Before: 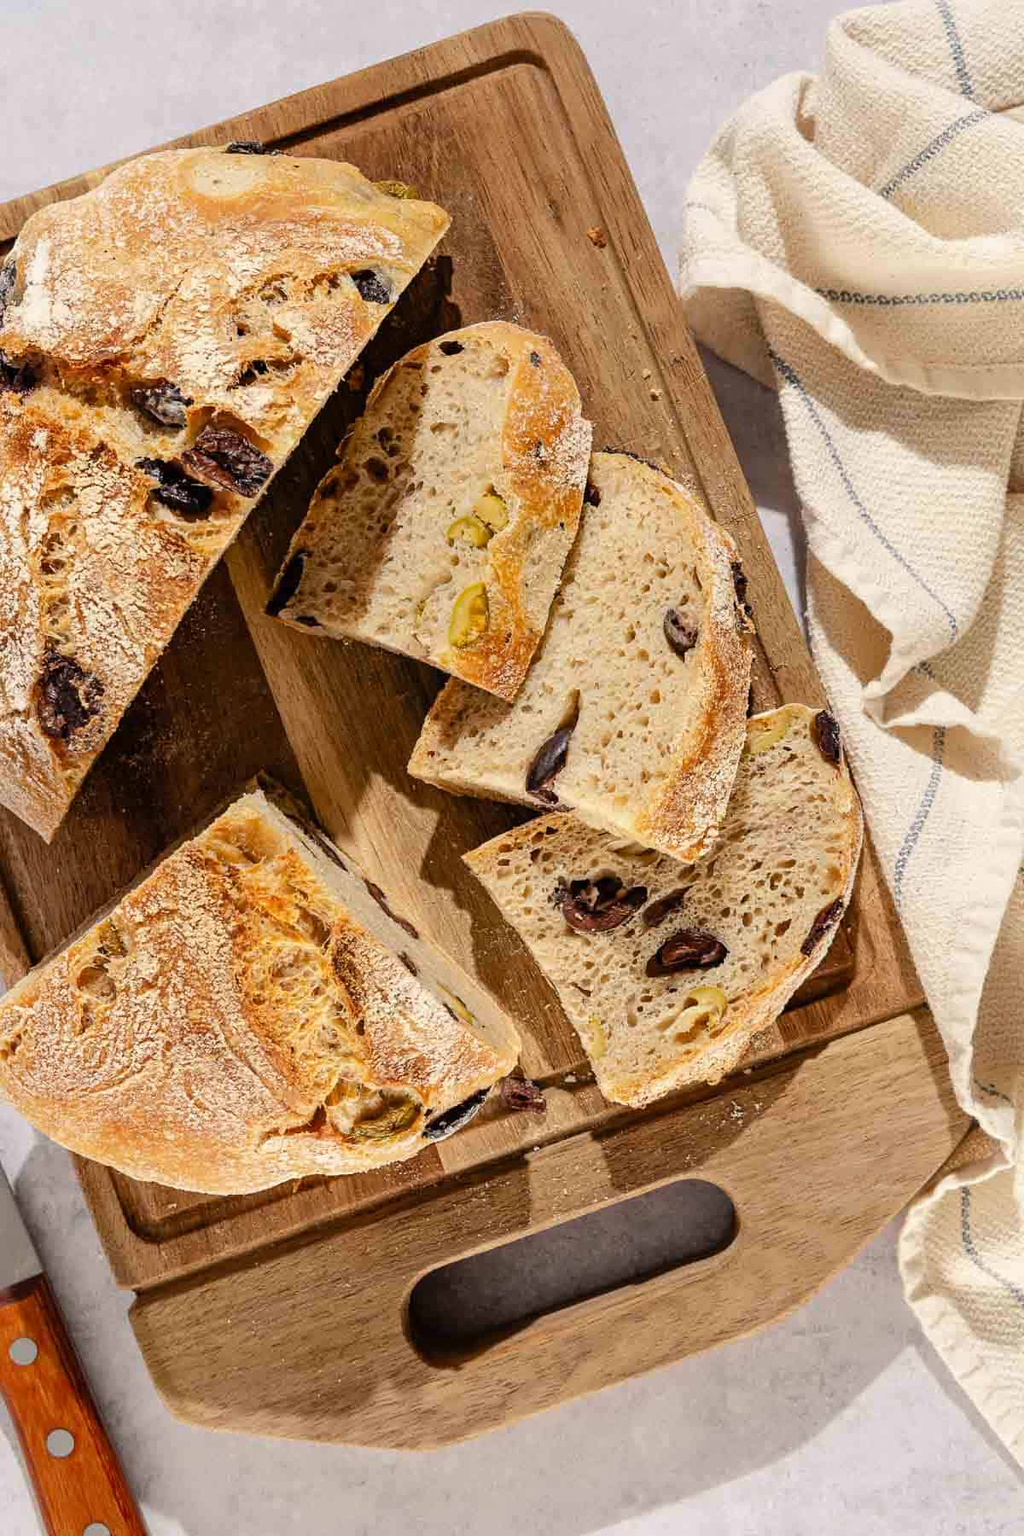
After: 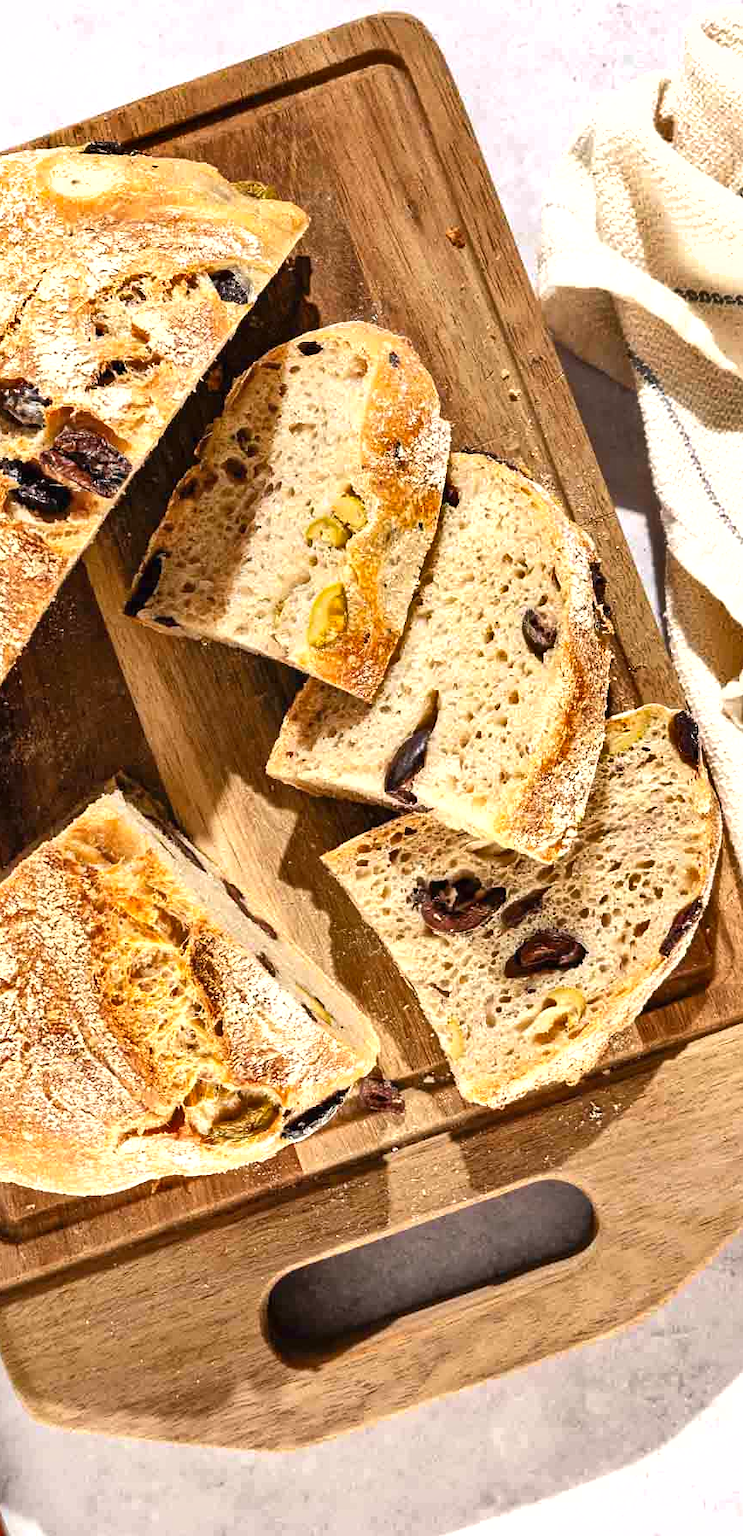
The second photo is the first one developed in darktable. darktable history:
crop: left 13.906%, top 0%, right 13.468%
exposure: black level correction 0, exposure 0.69 EV, compensate highlight preservation false
shadows and highlights: soften with gaussian
